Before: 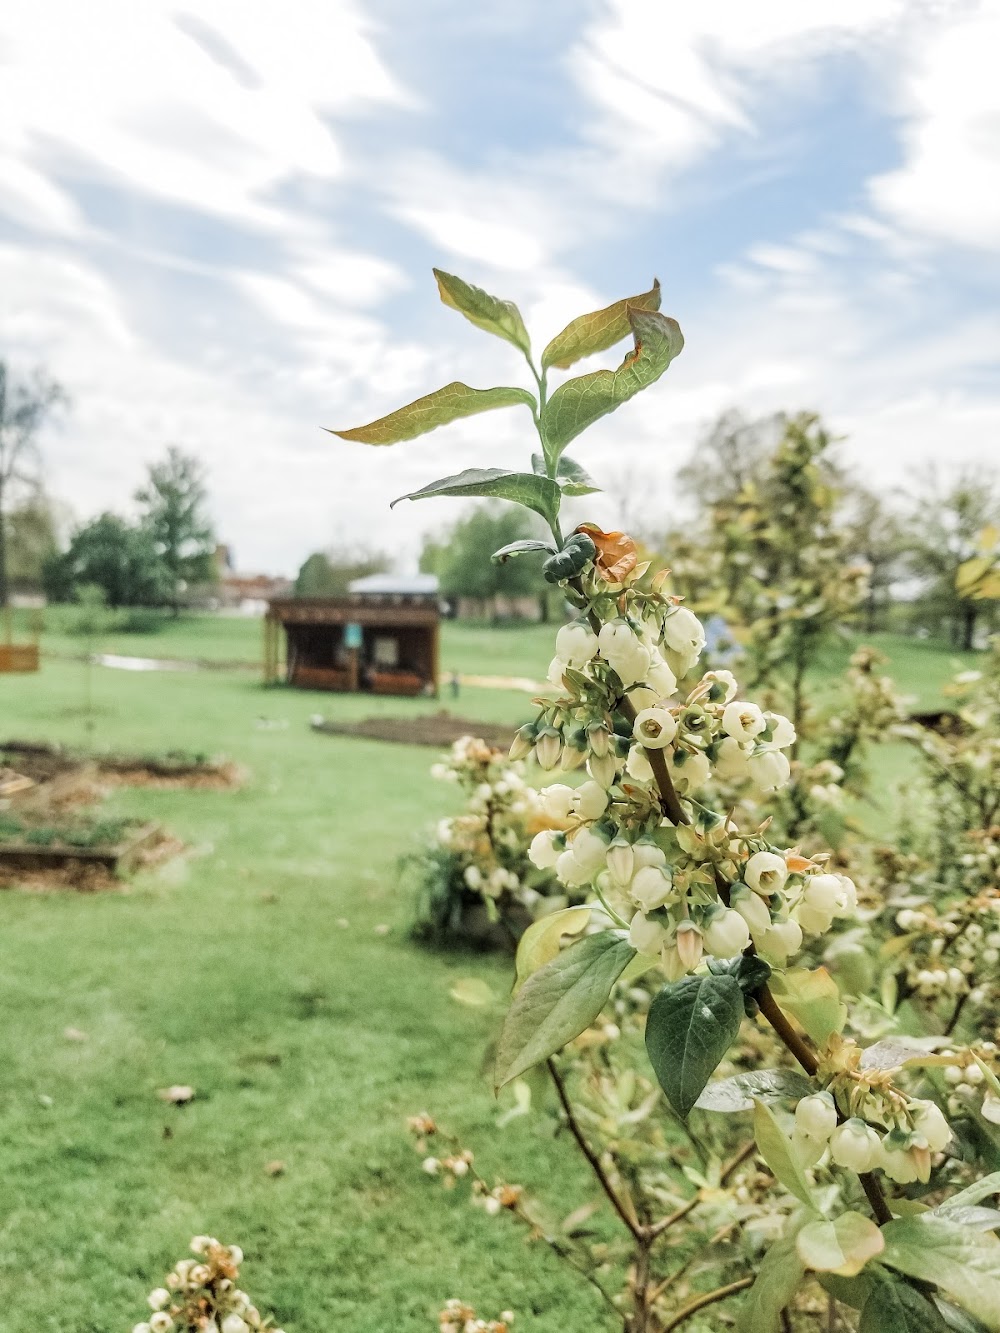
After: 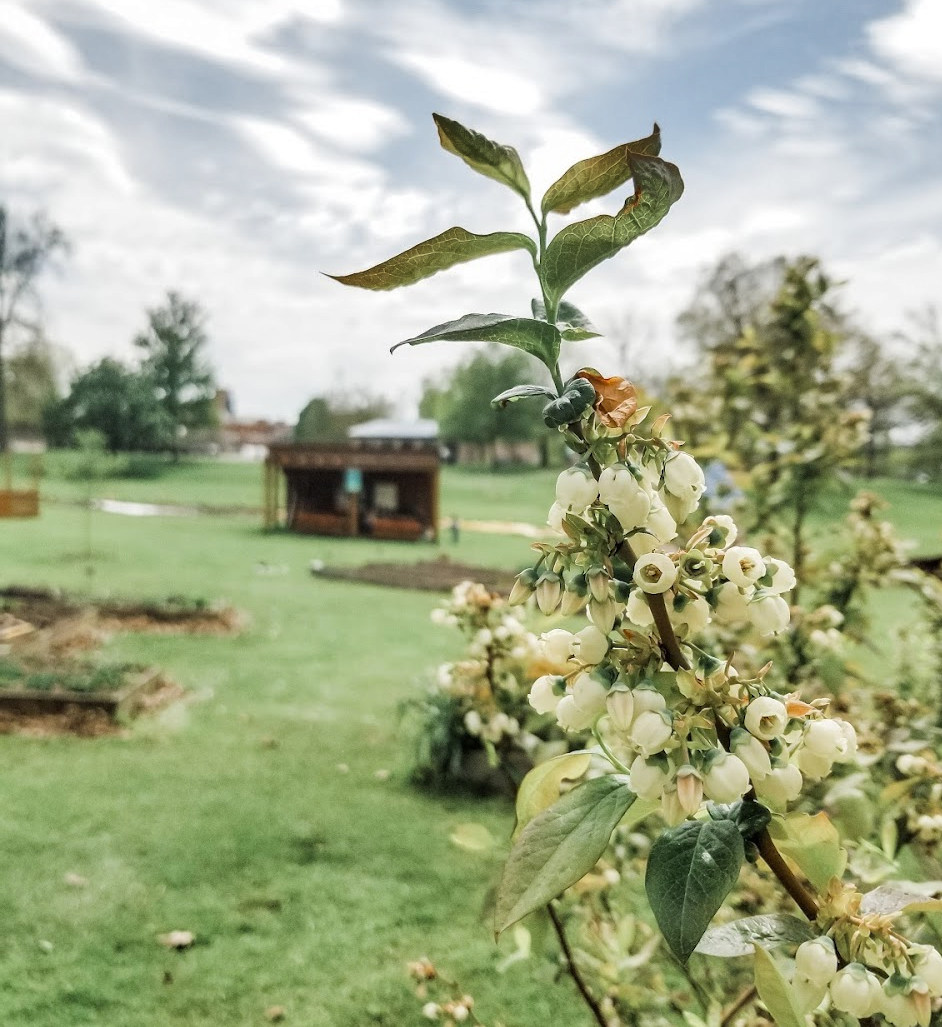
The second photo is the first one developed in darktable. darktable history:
shadows and highlights: highlights color adjustment 0%, soften with gaussian
crop and rotate: angle 0.03°, top 11.643%, right 5.651%, bottom 11.189%
